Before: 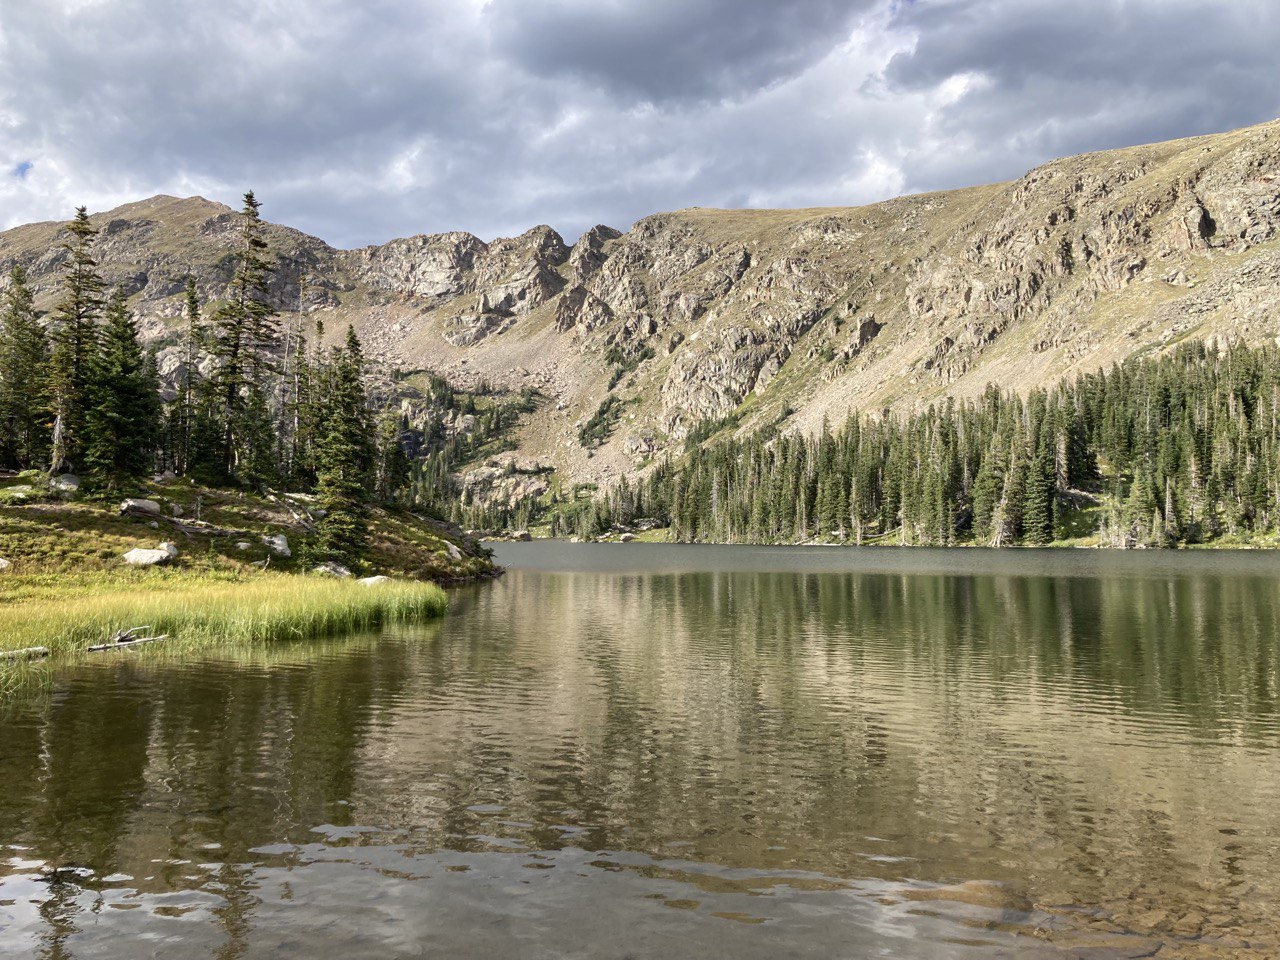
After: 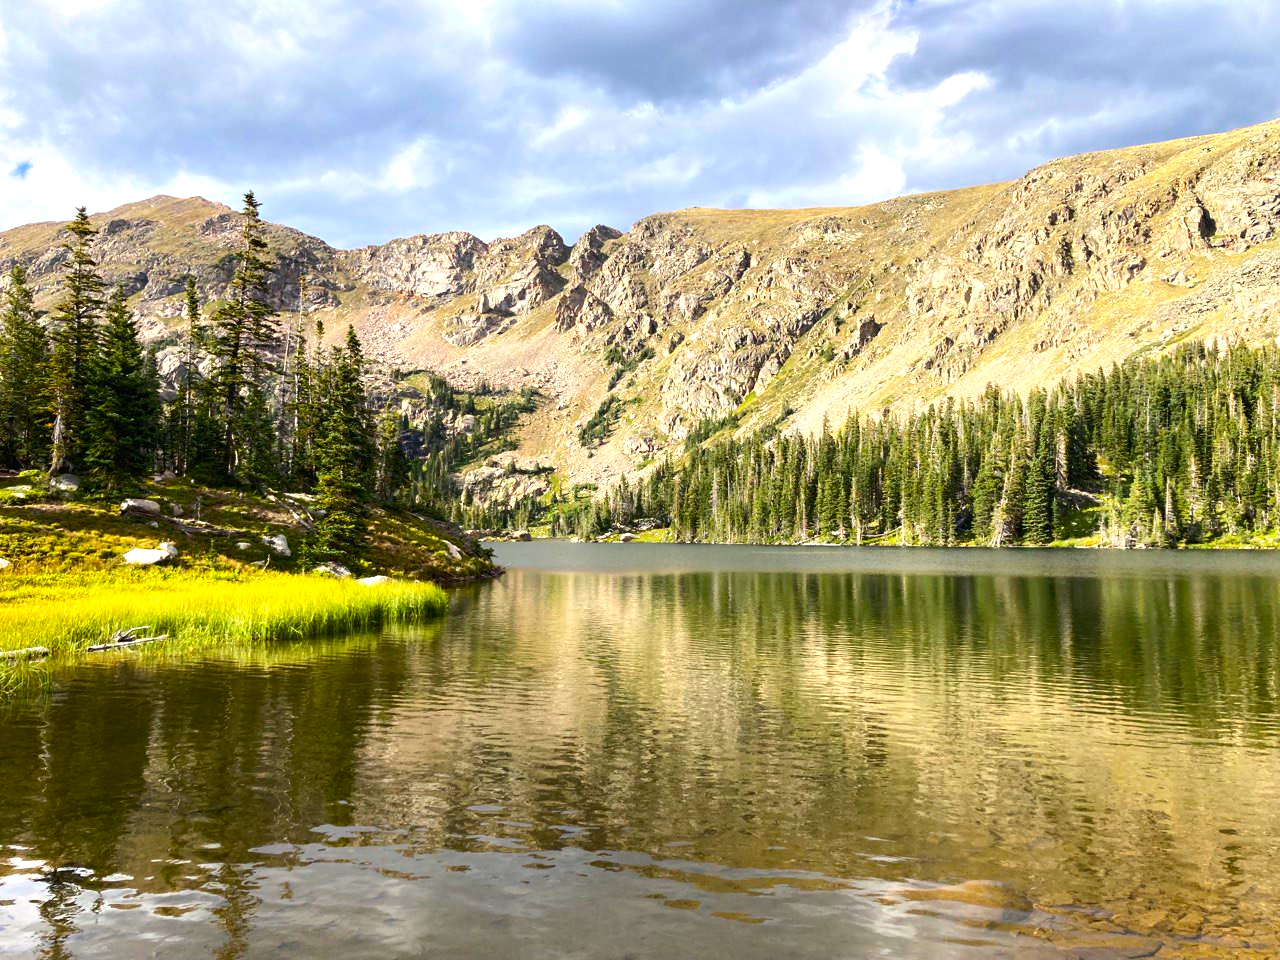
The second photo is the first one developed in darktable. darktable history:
color balance rgb: perceptual saturation grading › global saturation 30%, global vibrance 30%
tone equalizer: -8 EV 0.001 EV, -7 EV -0.002 EV, -6 EV 0.002 EV, -5 EV -0.03 EV, -4 EV -0.116 EV, -3 EV -0.169 EV, -2 EV 0.24 EV, -1 EV 0.702 EV, +0 EV 0.493 EV
